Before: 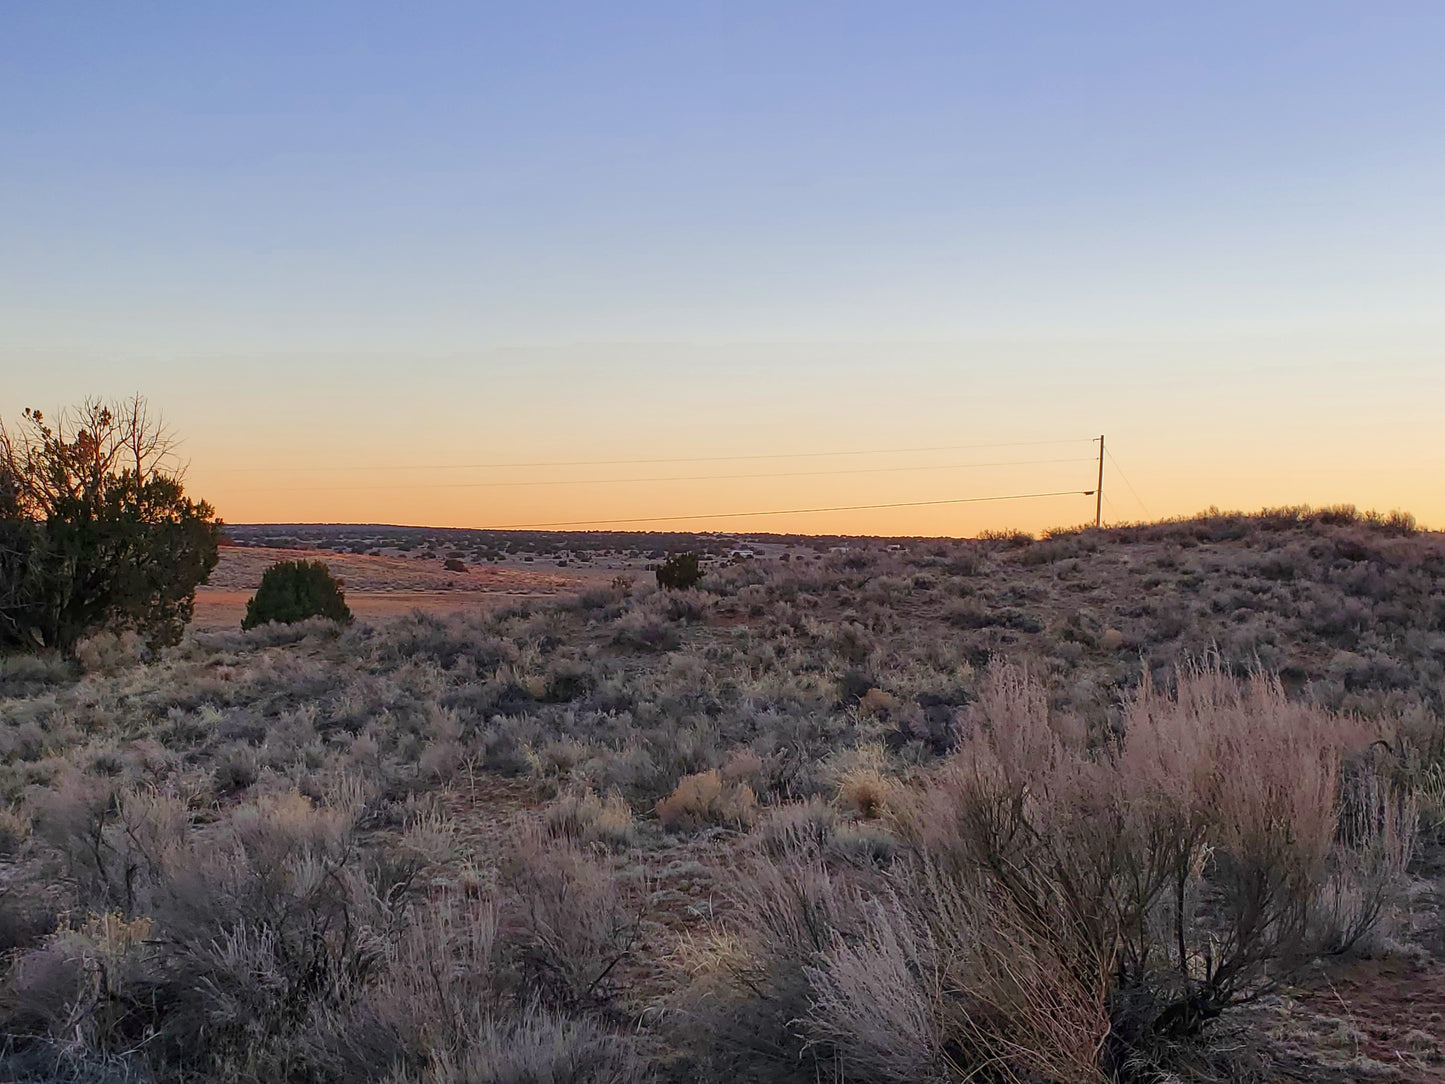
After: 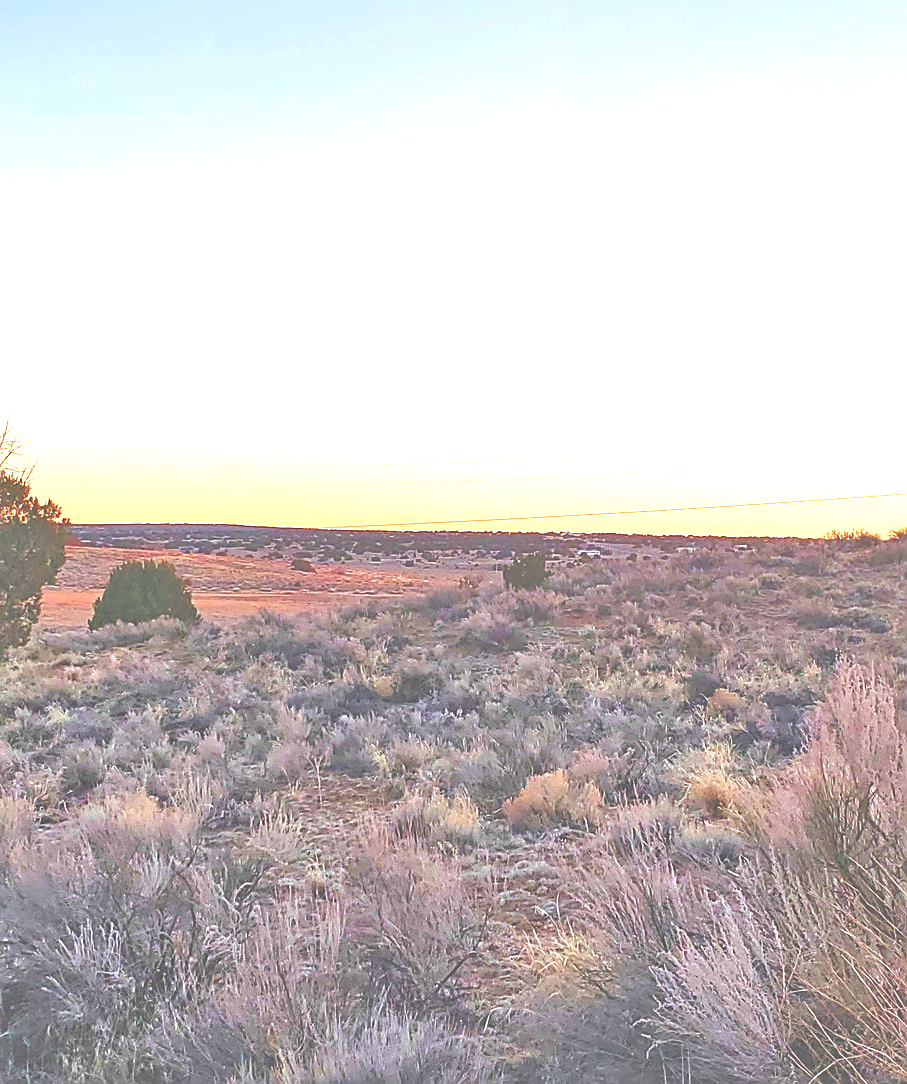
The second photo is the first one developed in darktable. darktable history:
crop: left 10.644%, right 26.528%
tone equalizer: -7 EV 0.15 EV, -6 EV 0.6 EV, -5 EV 1.15 EV, -4 EV 1.33 EV, -3 EV 1.15 EV, -2 EV 0.6 EV, -1 EV 0.15 EV, mask exposure compensation -0.5 EV
velvia: on, module defaults
exposure: black level correction -0.023, exposure 1.397 EV, compensate highlight preservation false
sharpen: on, module defaults
